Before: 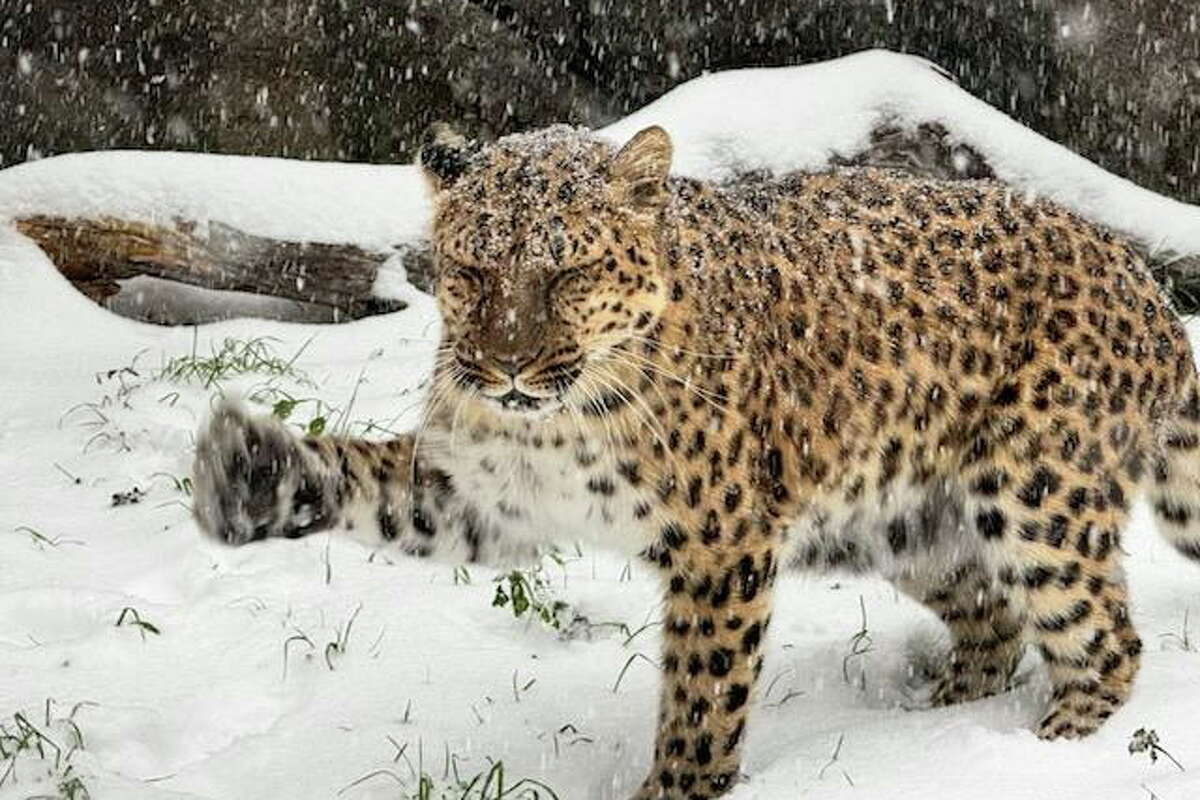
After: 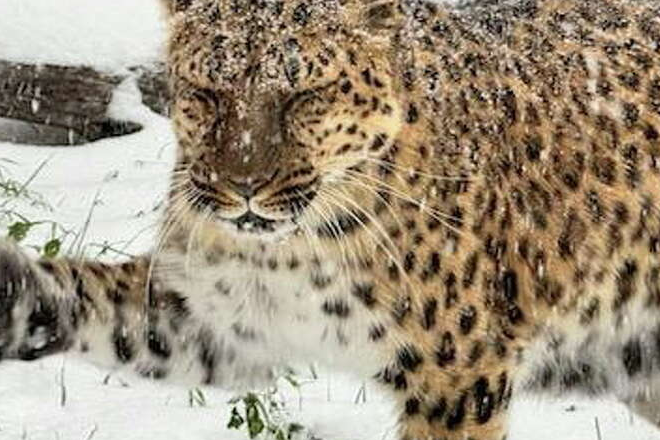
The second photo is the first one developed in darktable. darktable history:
crop and rotate: left 22.113%, top 22.312%, right 22.866%, bottom 22.58%
